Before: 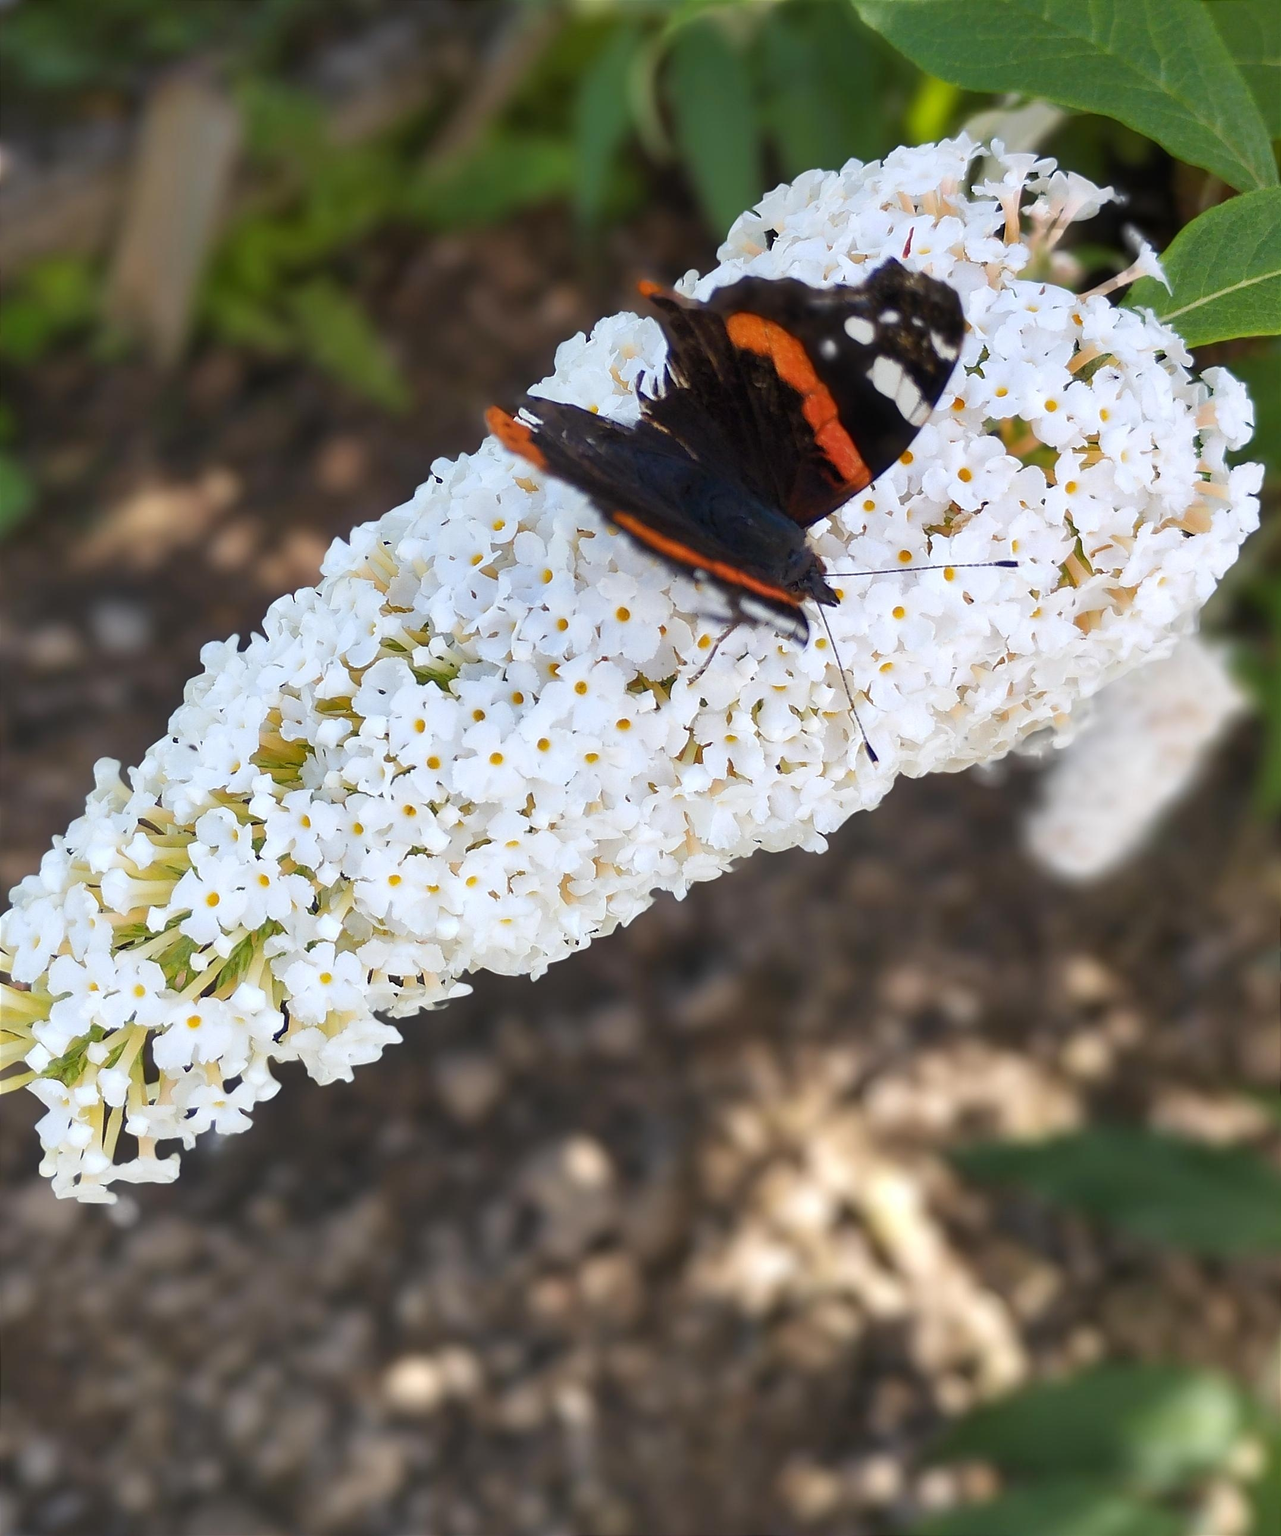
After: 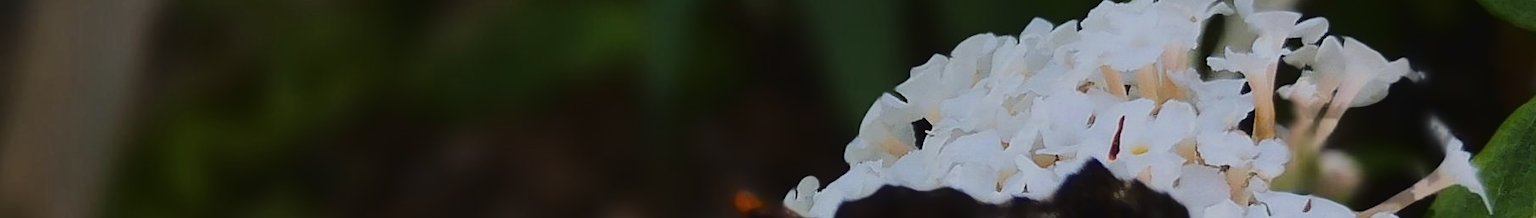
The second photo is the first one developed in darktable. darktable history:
exposure: exposure -2.002 EV, compensate highlight preservation false
tone curve: curves: ch0 [(0, 0.026) (0.155, 0.133) (0.272, 0.34) (0.434, 0.625) (0.676, 0.871) (0.994, 0.955)], color space Lab, linked channels, preserve colors none
crop and rotate: left 9.644%, top 9.491%, right 6.021%, bottom 80.509%
